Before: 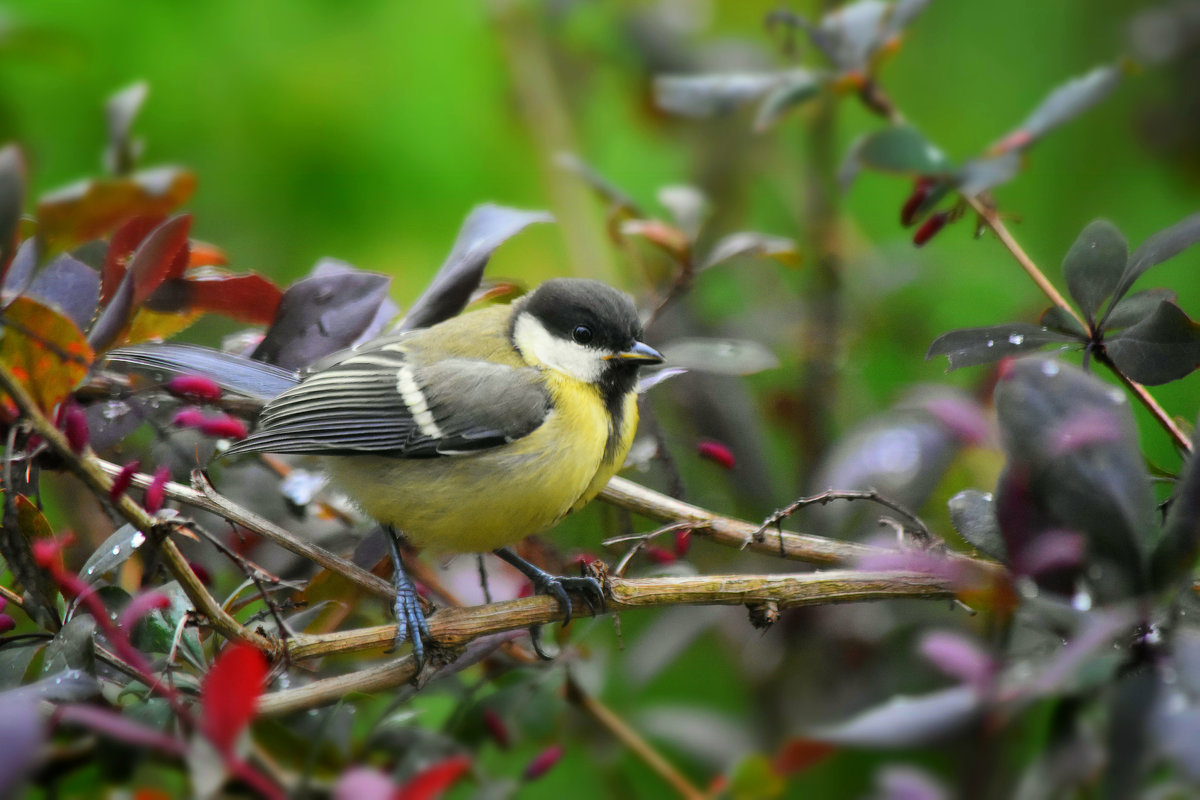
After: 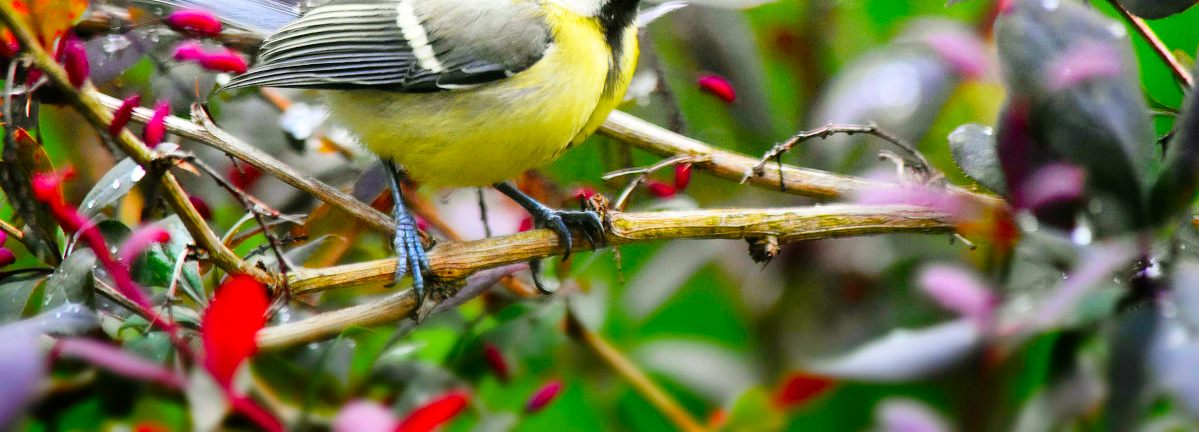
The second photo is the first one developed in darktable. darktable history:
crop and rotate: top 45.944%, right 0.054%
base curve: curves: ch0 [(0, 0) (0.008, 0.007) (0.022, 0.029) (0.048, 0.089) (0.092, 0.197) (0.191, 0.399) (0.275, 0.534) (0.357, 0.65) (0.477, 0.78) (0.542, 0.833) (0.799, 0.973) (1, 1)], preserve colors none
contrast brightness saturation: brightness -0.025, saturation 0.341
